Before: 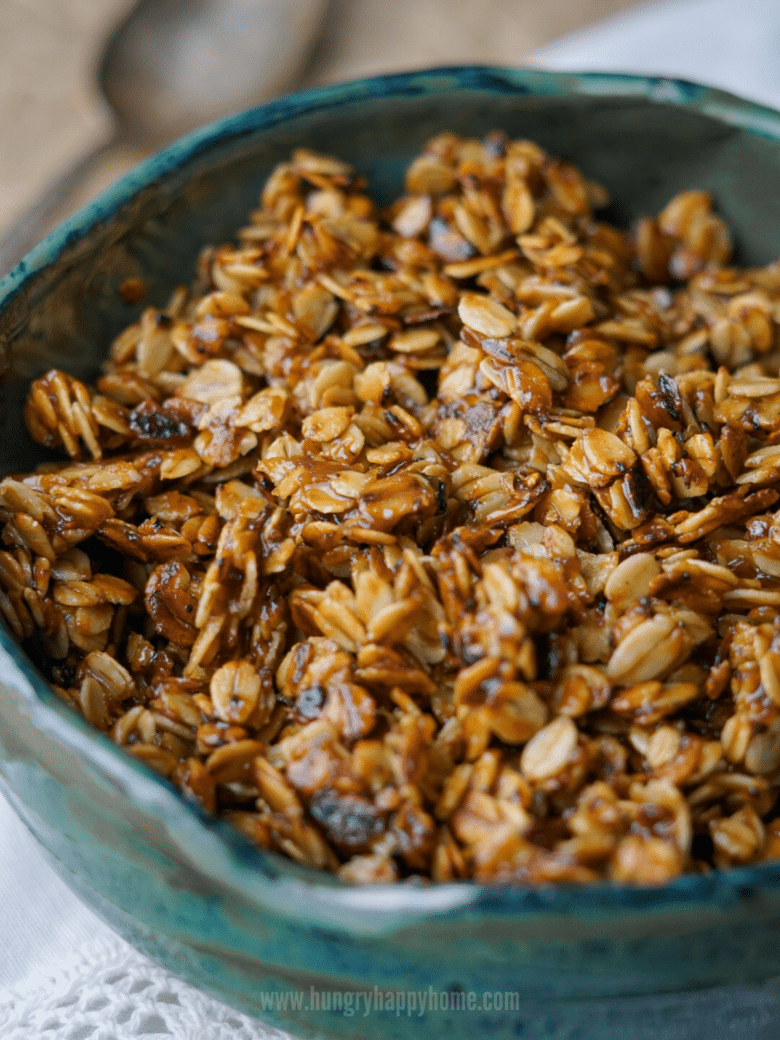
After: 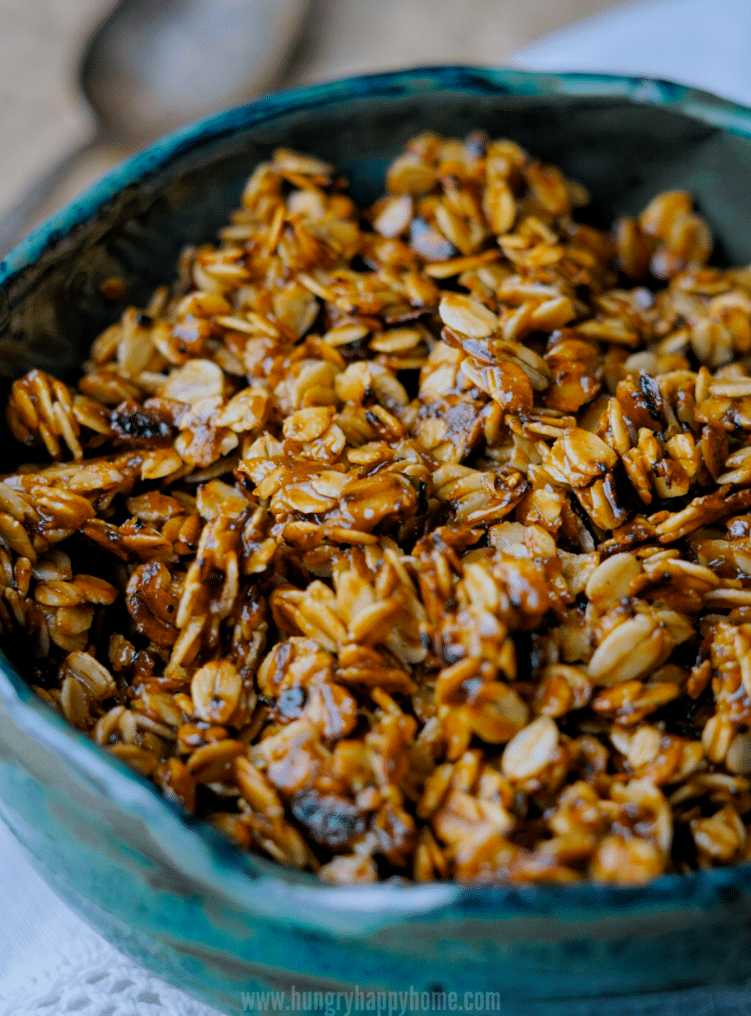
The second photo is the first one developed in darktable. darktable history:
filmic rgb: black relative exposure -7.75 EV, white relative exposure 4.4 EV, threshold 3 EV, target black luminance 0%, hardness 3.76, latitude 50.51%, contrast 1.074, highlights saturation mix 10%, shadows ↔ highlights balance -0.22%, color science v4 (2020), enable highlight reconstruction true
color calibration: x 0.372, y 0.386, temperature 4283.97 K
crop and rotate: left 2.536%, right 1.107%, bottom 2.246%
